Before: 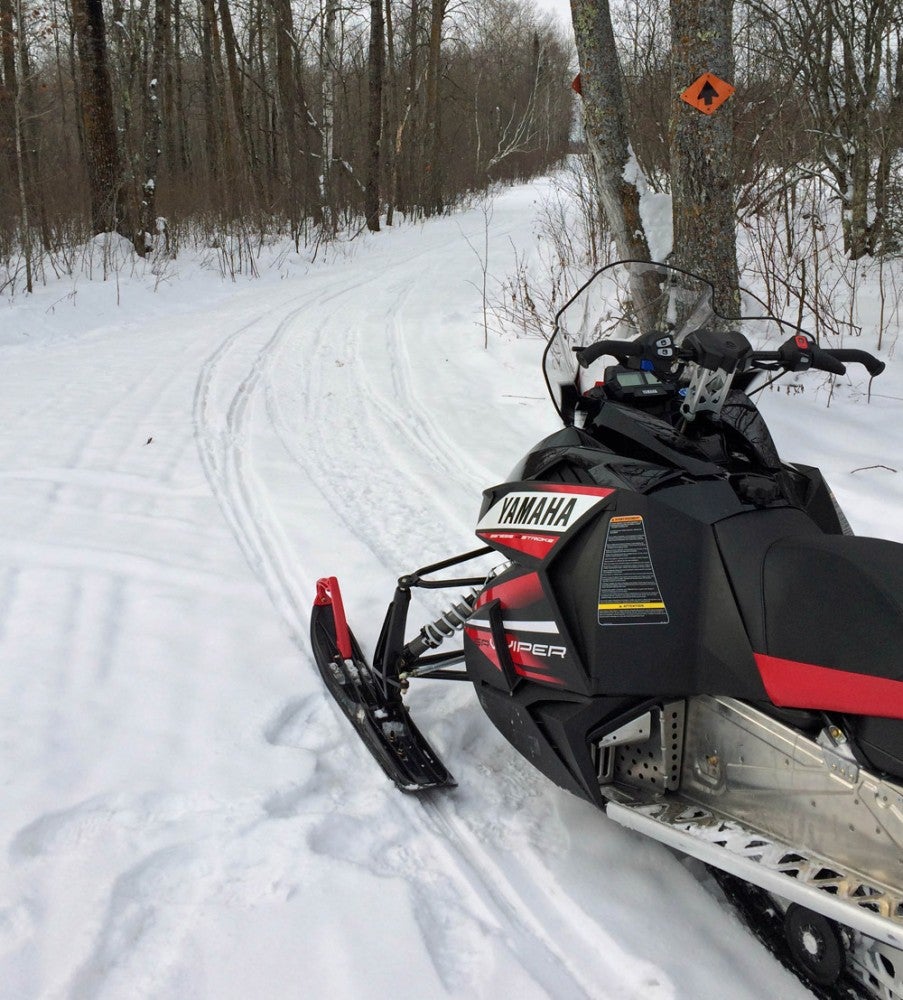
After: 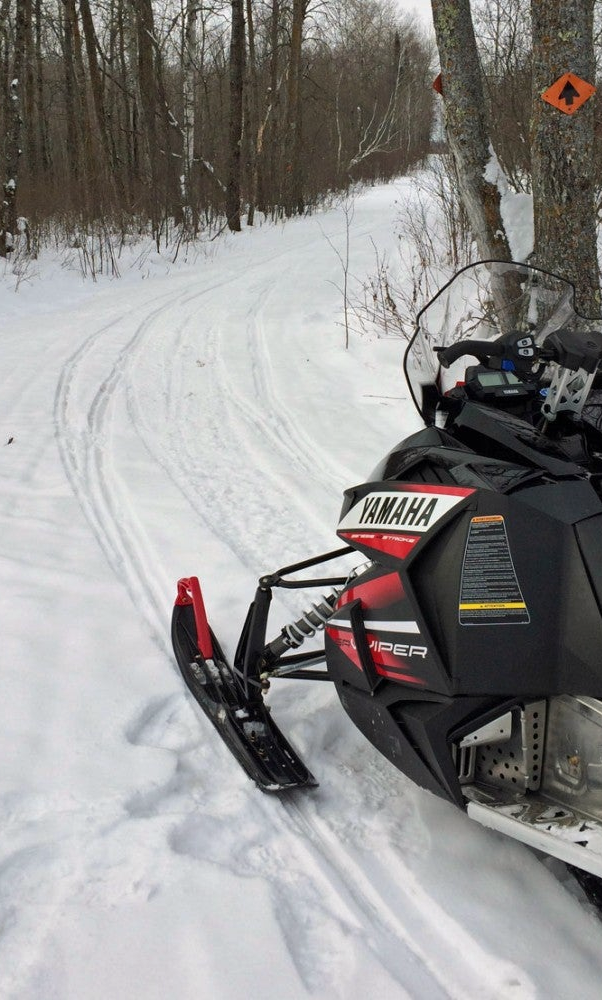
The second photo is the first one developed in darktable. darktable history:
white balance: red 1.009, blue 0.985
exposure: exposure -0.041 EV, compensate highlight preservation false
crop and rotate: left 15.446%, right 17.836%
shadows and highlights: shadows 32, highlights -32, soften with gaussian
